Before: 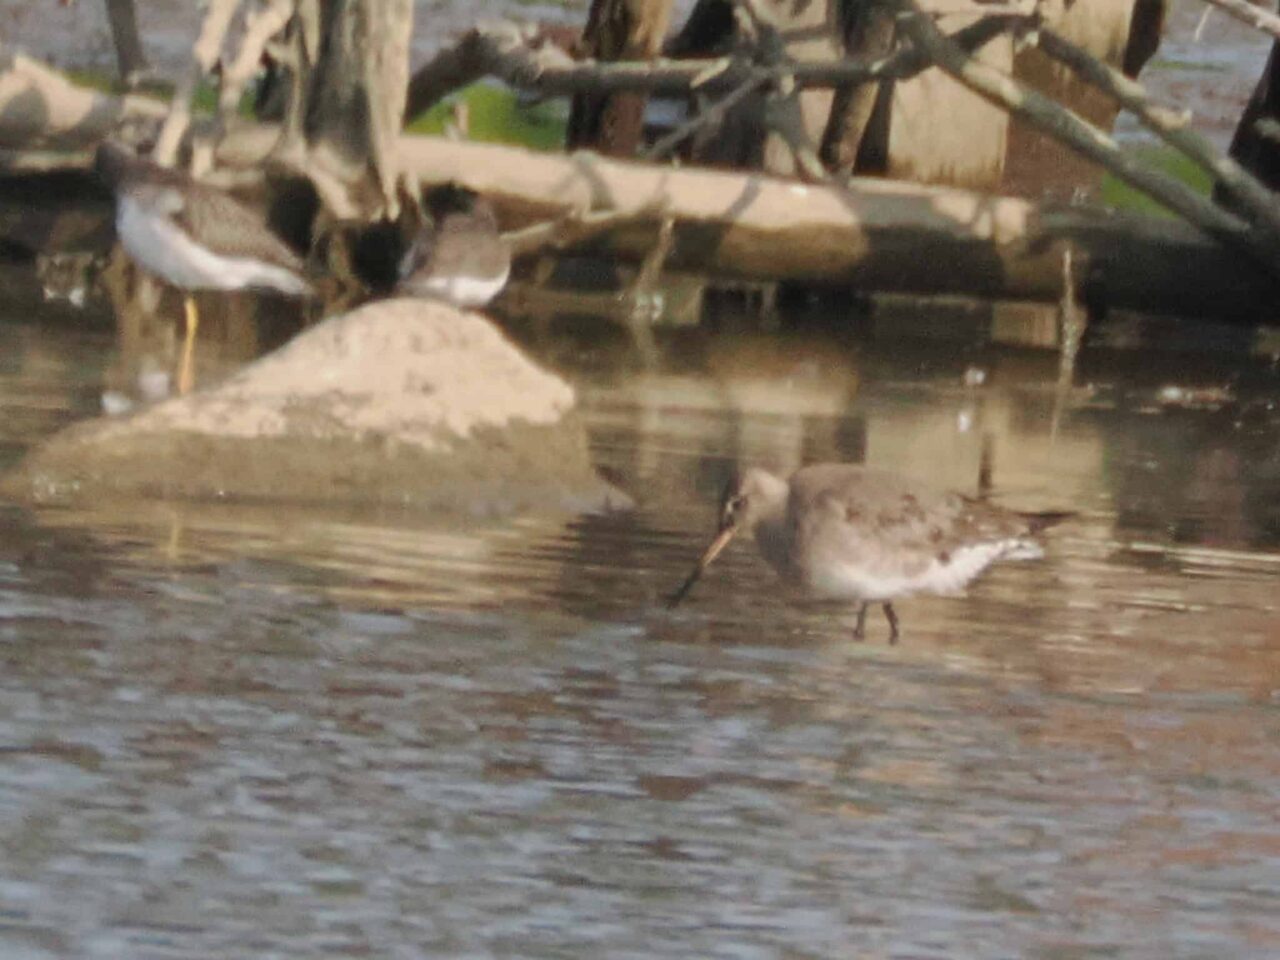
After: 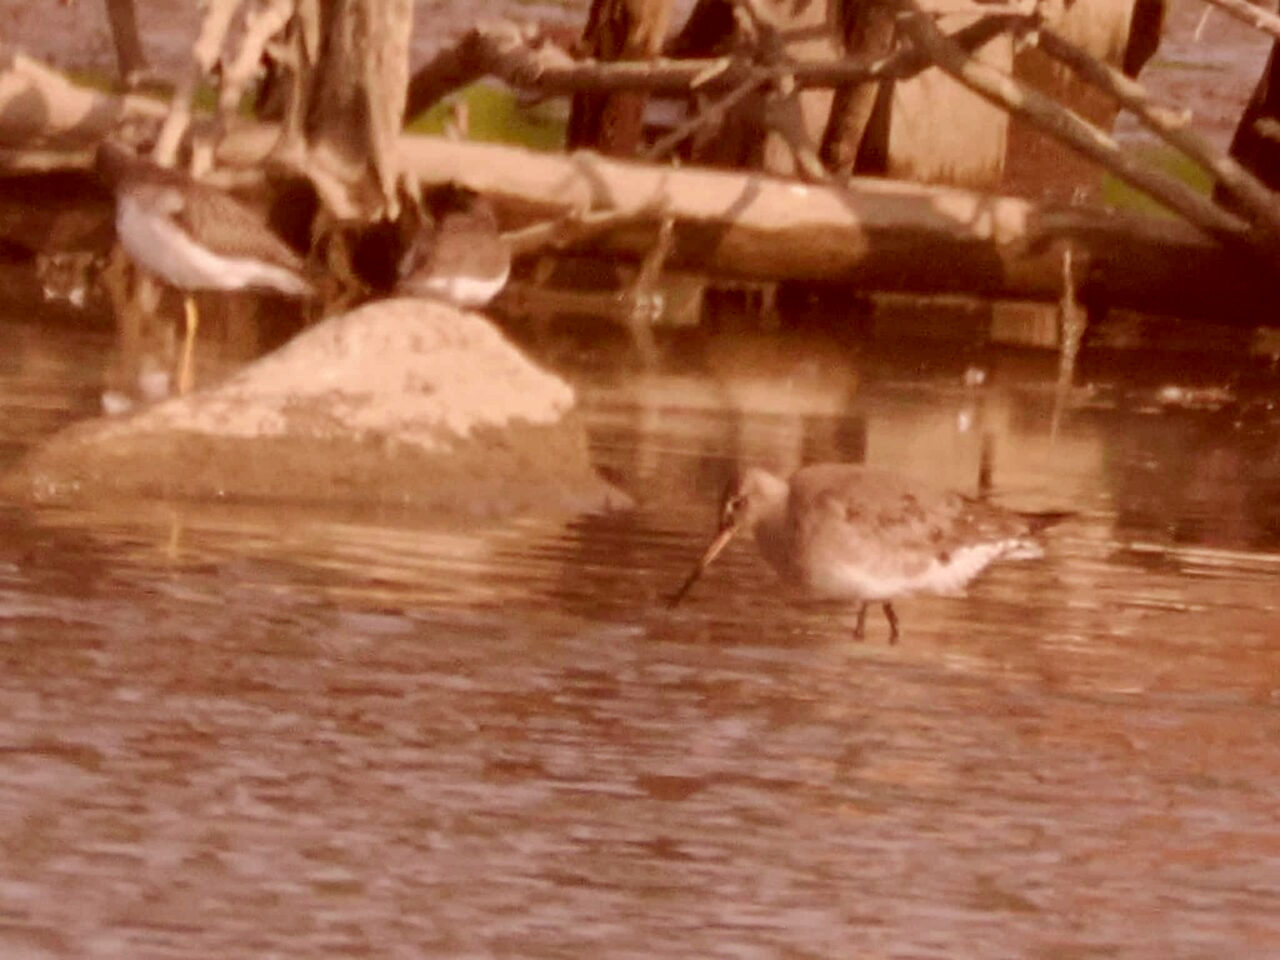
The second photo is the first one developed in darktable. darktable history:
tone equalizer: on, module defaults
color correction: highlights a* 9.03, highlights b* 8.71, shadows a* 40, shadows b* 40, saturation 0.8
